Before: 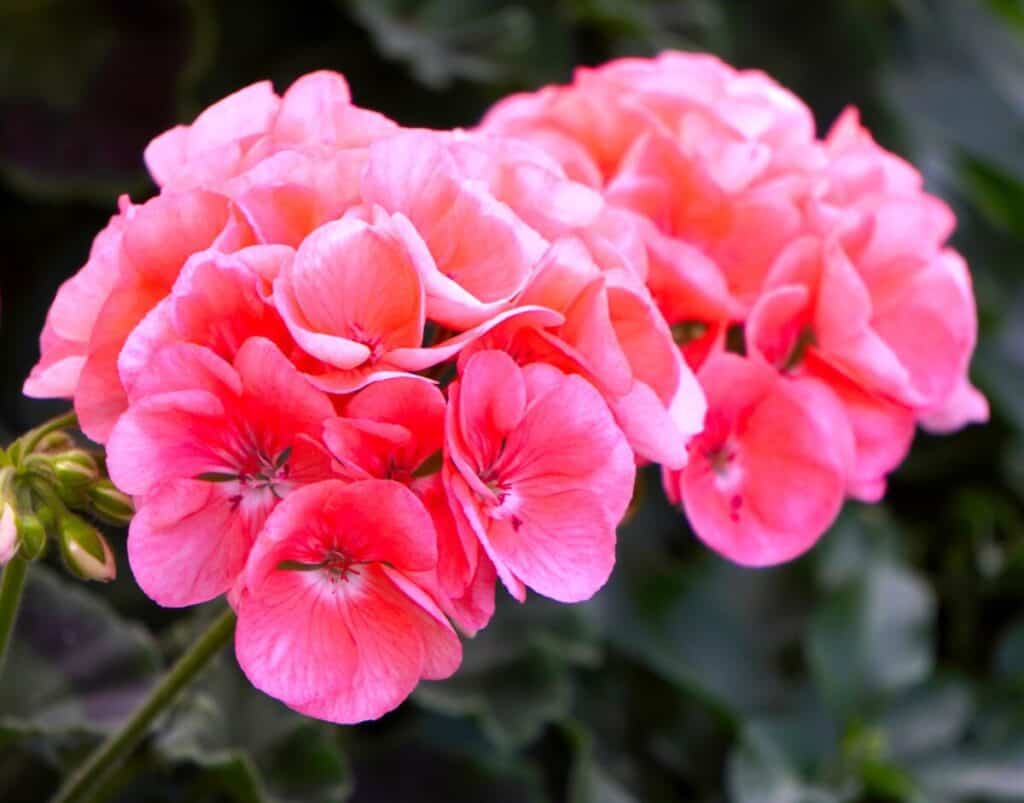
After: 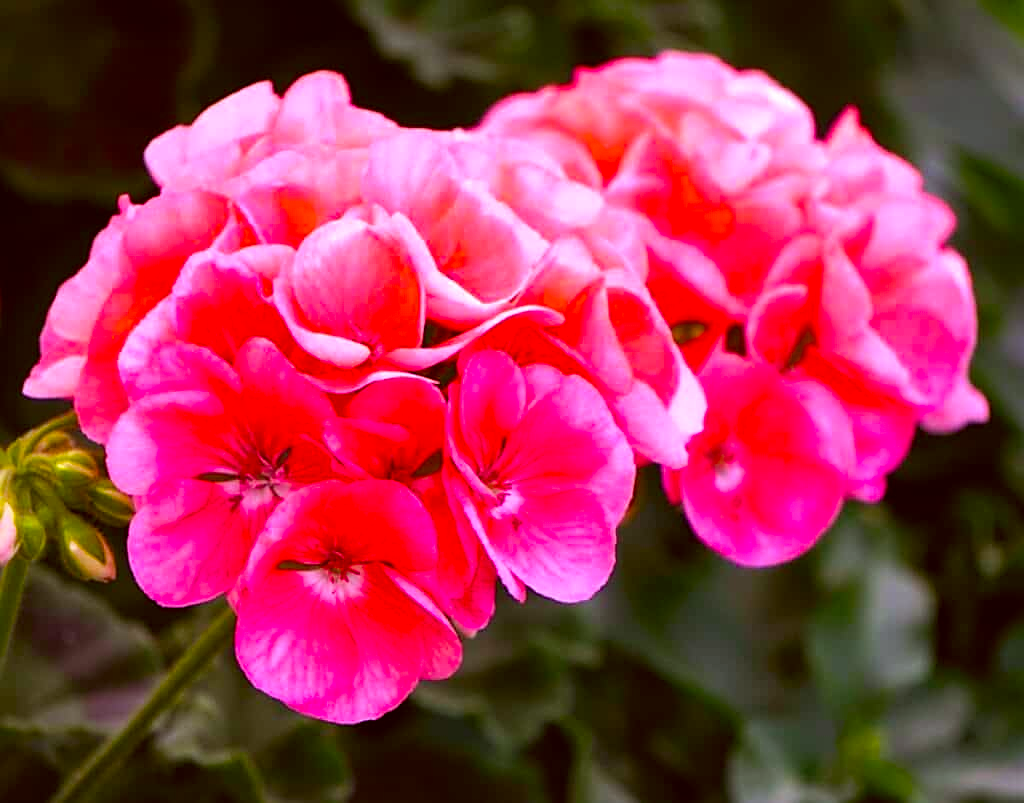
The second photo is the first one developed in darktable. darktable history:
color balance rgb: linear chroma grading › global chroma 15%, perceptual saturation grading › global saturation 30%
sharpen: on, module defaults
color correction: highlights a* -0.482, highlights b* 0.161, shadows a* 4.66, shadows b* 20.72
